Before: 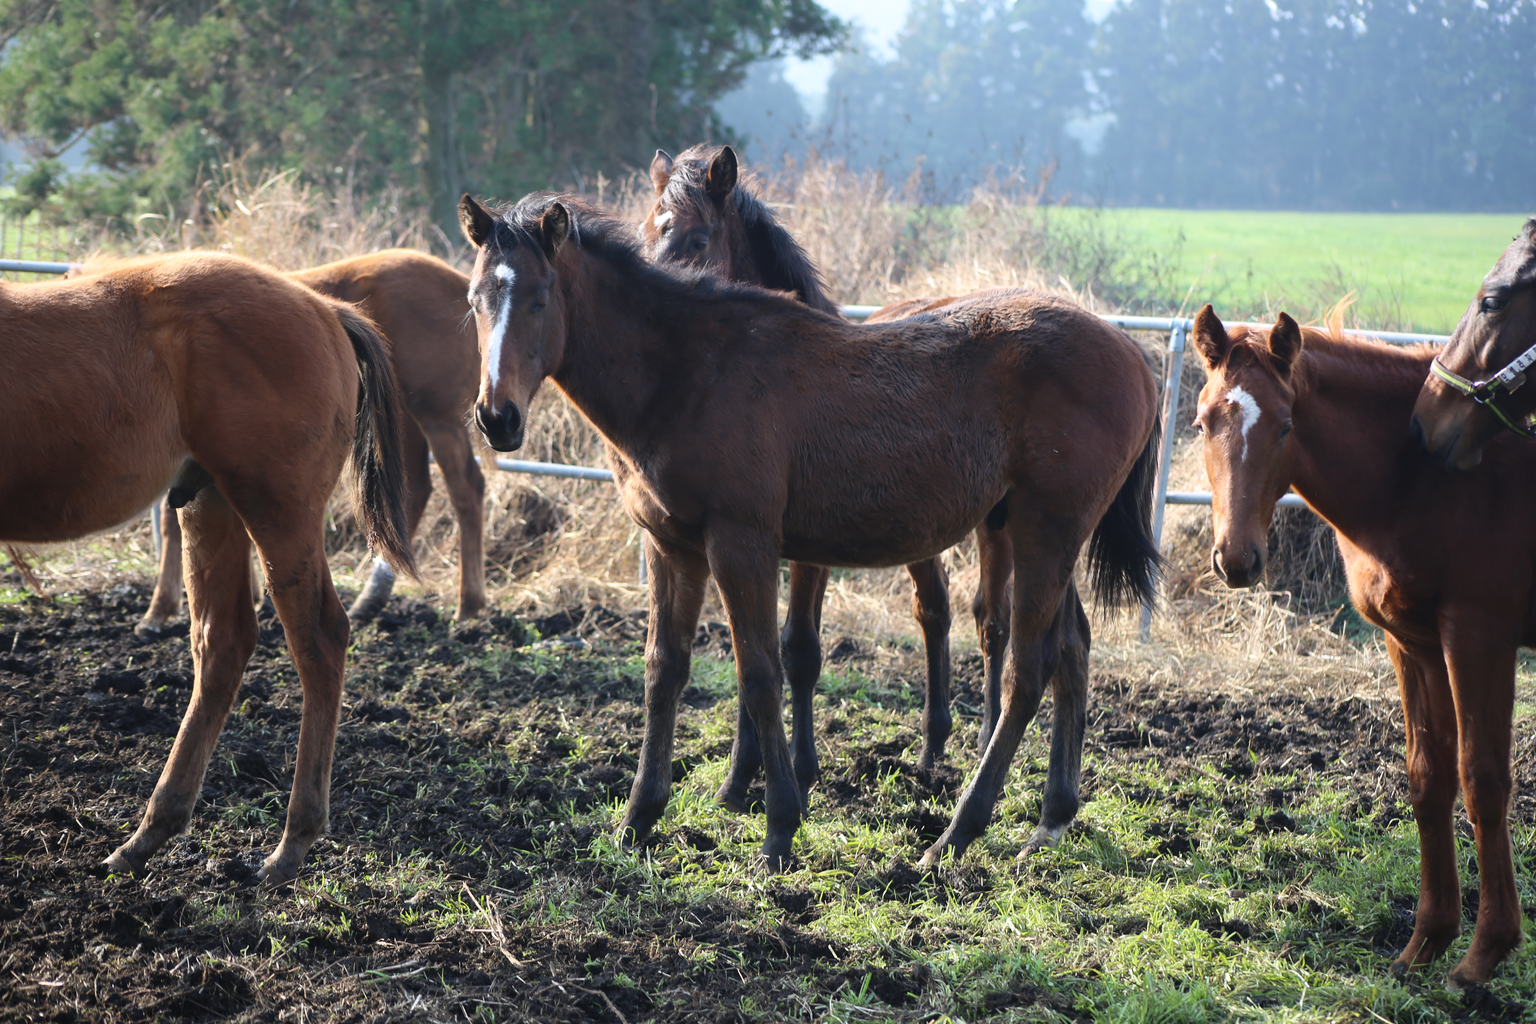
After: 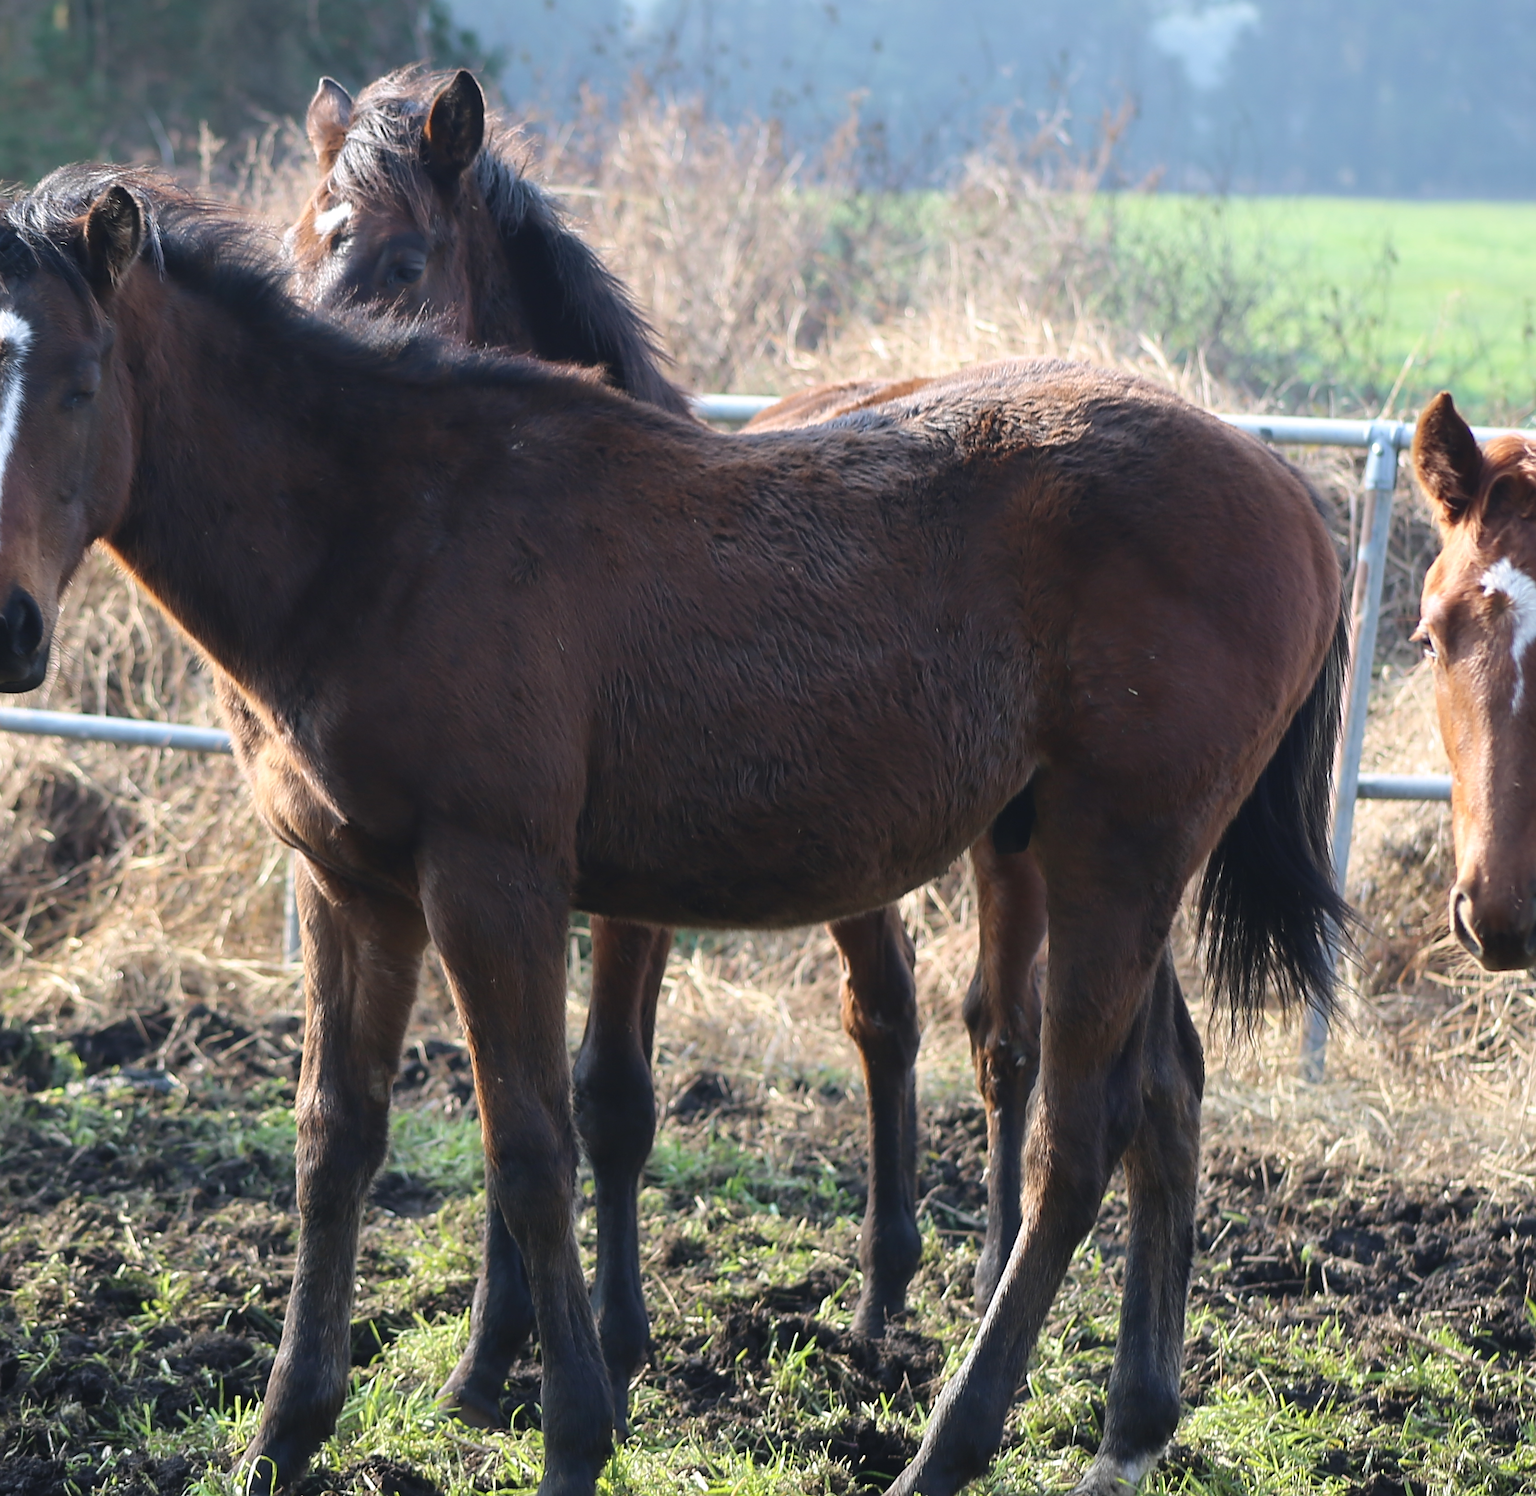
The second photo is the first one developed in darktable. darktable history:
sharpen: on, module defaults
crop: left 32.539%, top 10.919%, right 18.37%, bottom 17.353%
